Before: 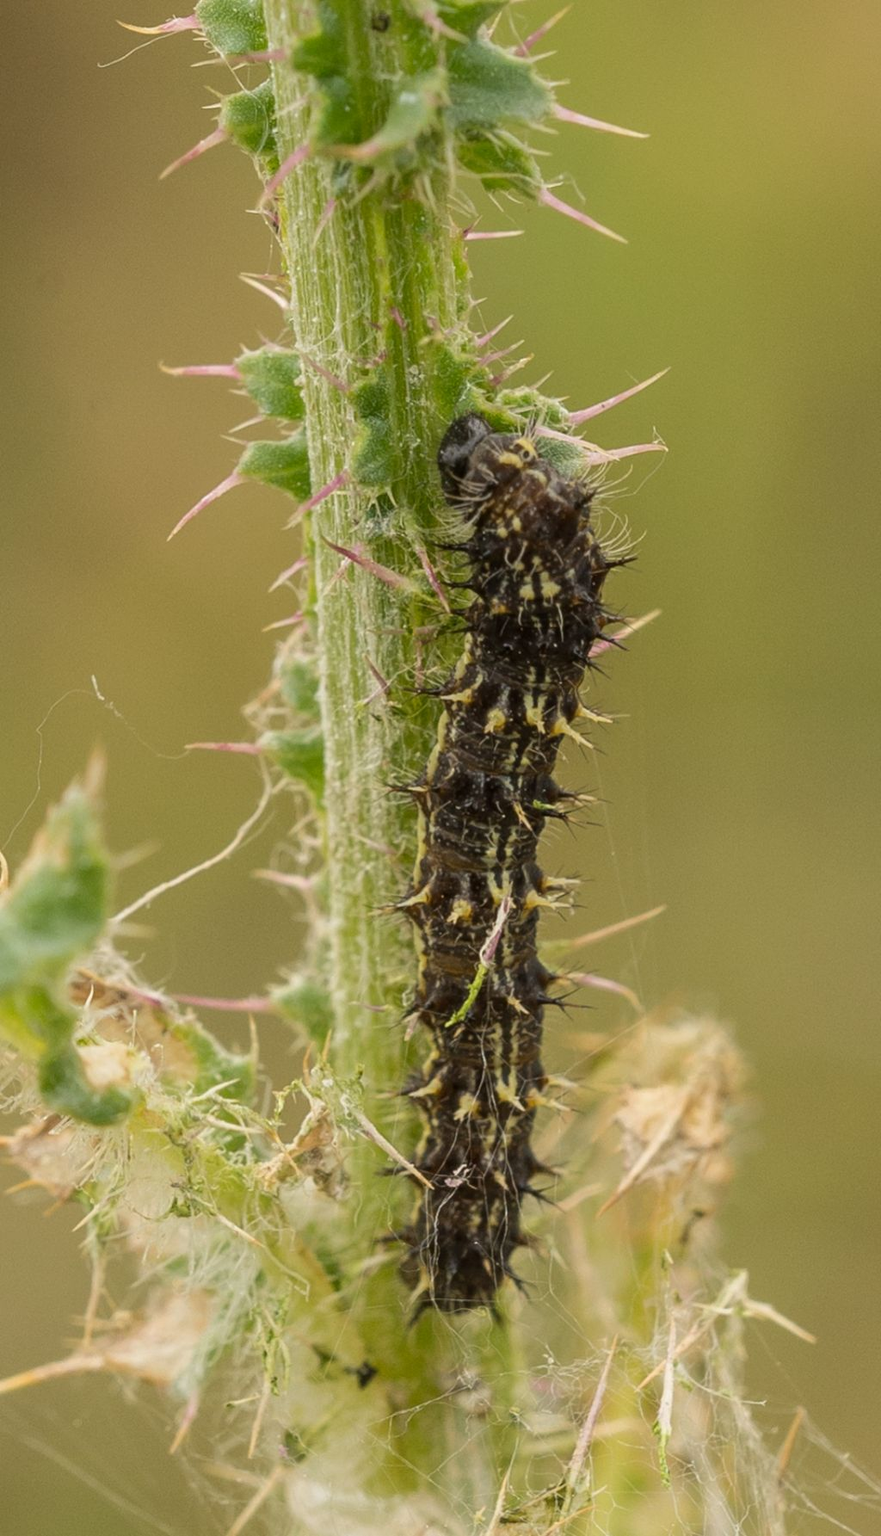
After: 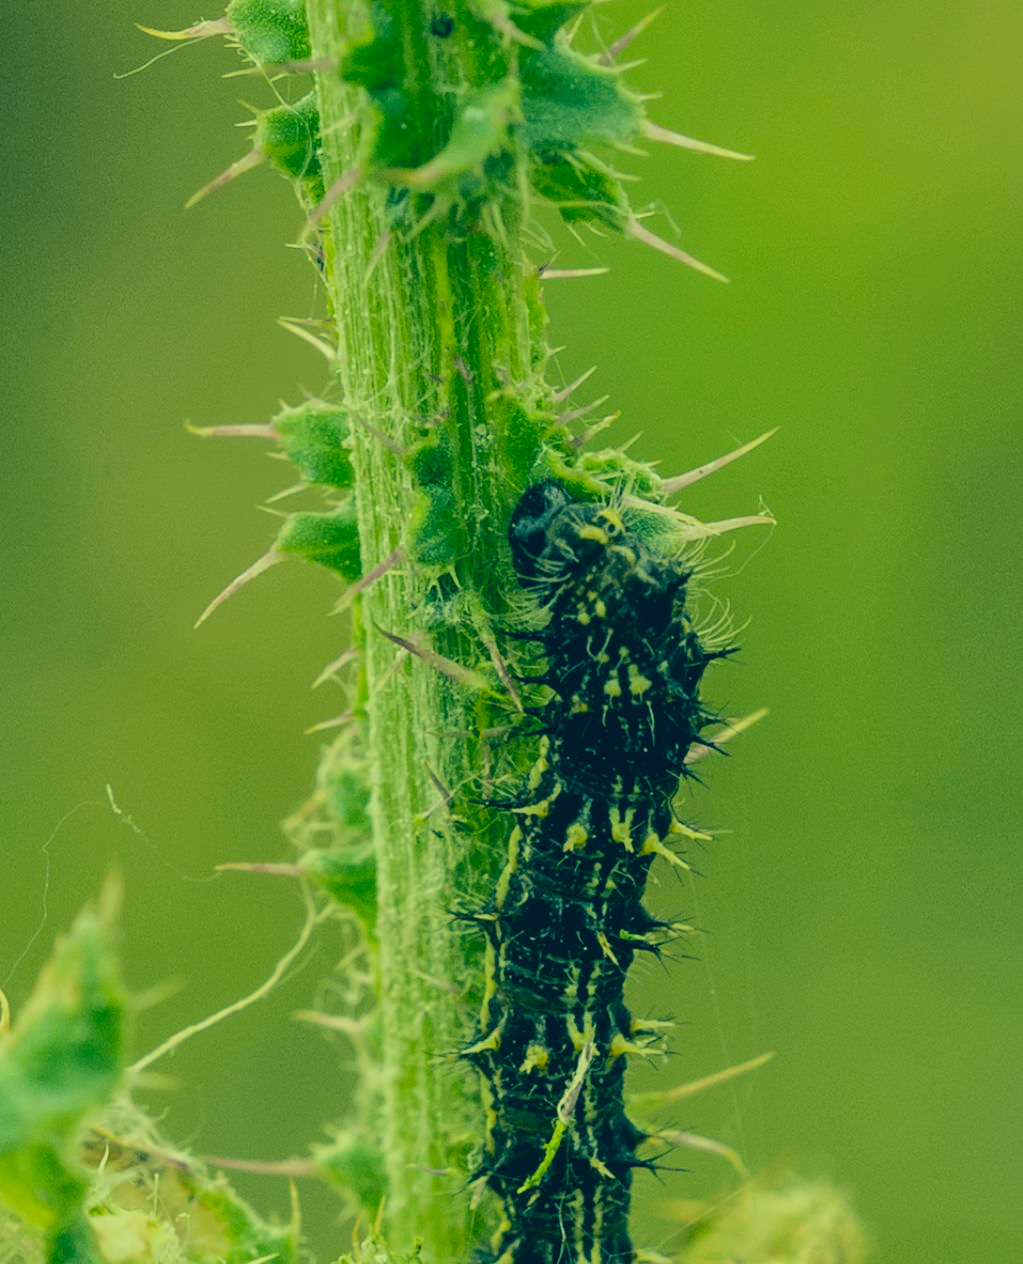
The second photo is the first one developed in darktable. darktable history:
crop: right 0%, bottom 29.134%
color correction: highlights a* -15.51, highlights b* 39.61, shadows a* -39.69, shadows b* -26.41
filmic rgb: black relative exposure -7.76 EV, white relative exposure 4.39 EV, hardness 3.76, latitude 49.85%, contrast 1.101, color science v4 (2020)
